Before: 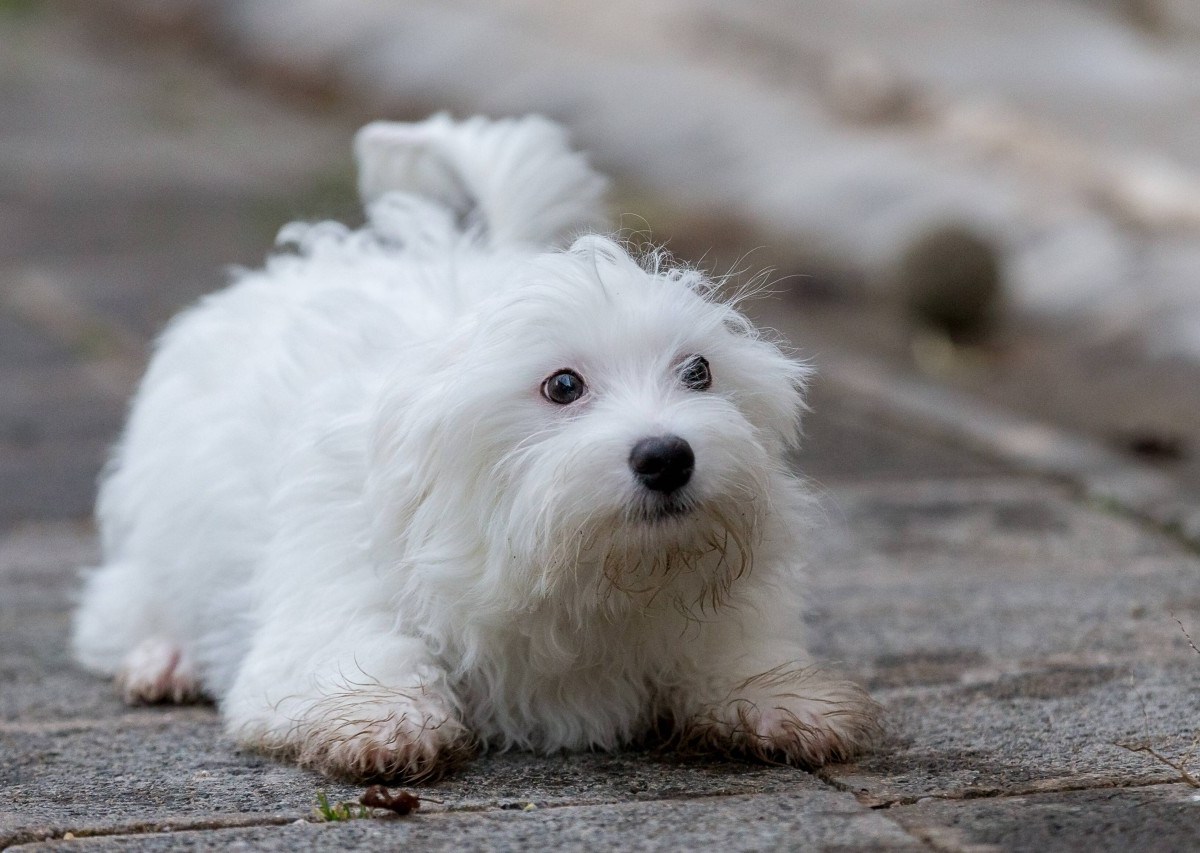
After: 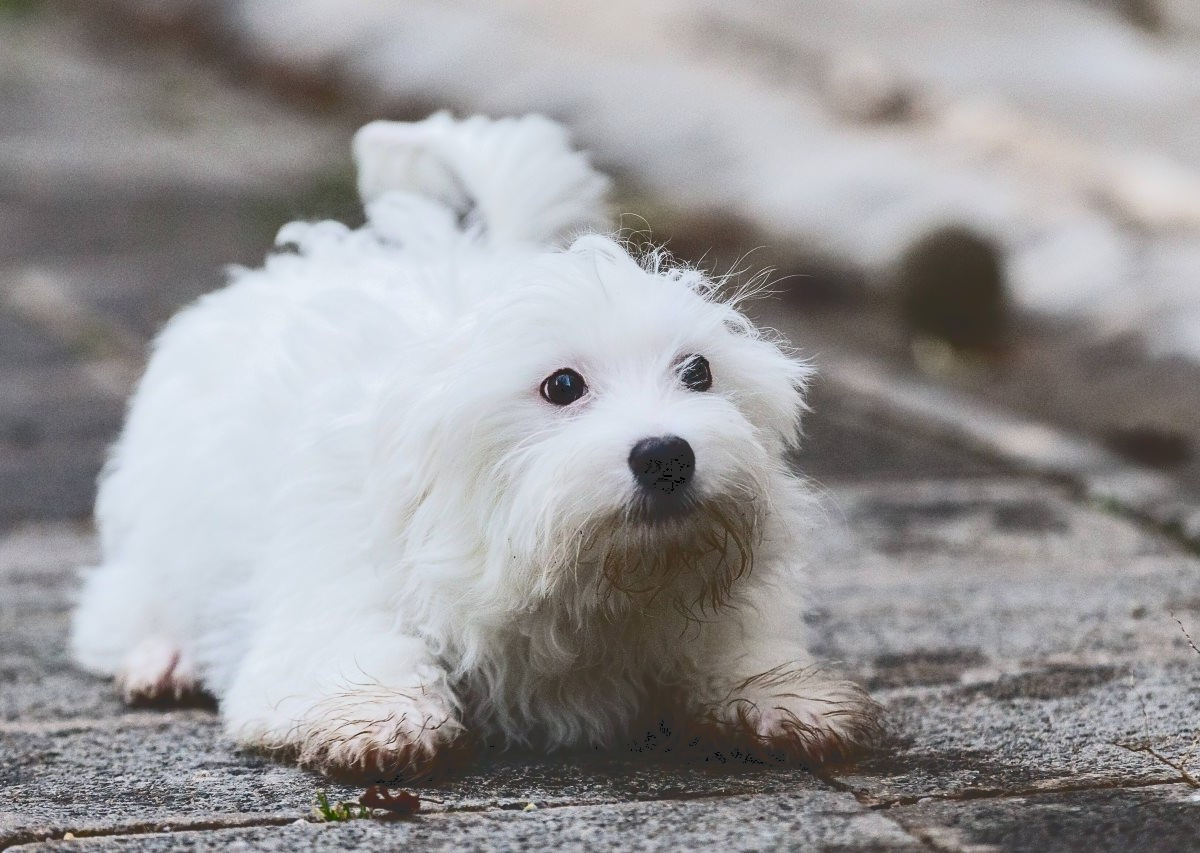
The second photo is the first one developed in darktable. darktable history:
shadows and highlights: shadows 20.86, highlights -35.57, soften with gaussian
tone curve: curves: ch0 [(0, 0) (0.003, 0.184) (0.011, 0.184) (0.025, 0.189) (0.044, 0.192) (0.069, 0.194) (0.1, 0.2) (0.136, 0.202) (0.177, 0.206) (0.224, 0.214) (0.277, 0.243) (0.335, 0.297) (0.399, 0.39) (0.468, 0.508) (0.543, 0.653) (0.623, 0.754) (0.709, 0.834) (0.801, 0.887) (0.898, 0.925) (1, 1)], color space Lab, independent channels, preserve colors none
exposure: compensate exposure bias true, compensate highlight preservation false
